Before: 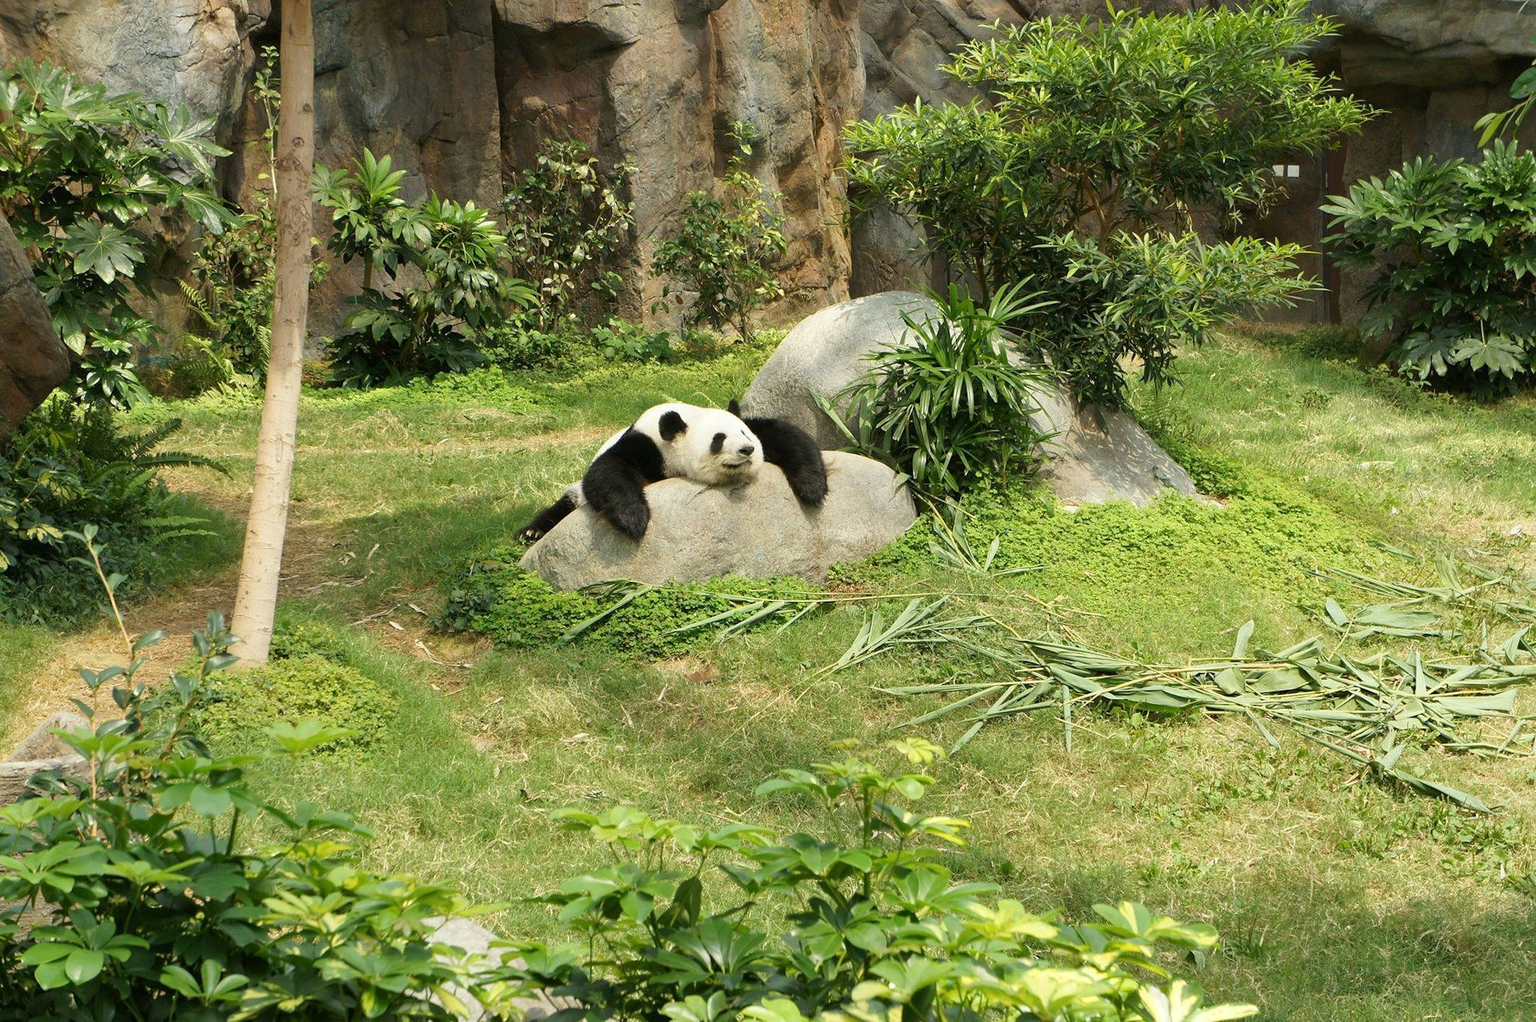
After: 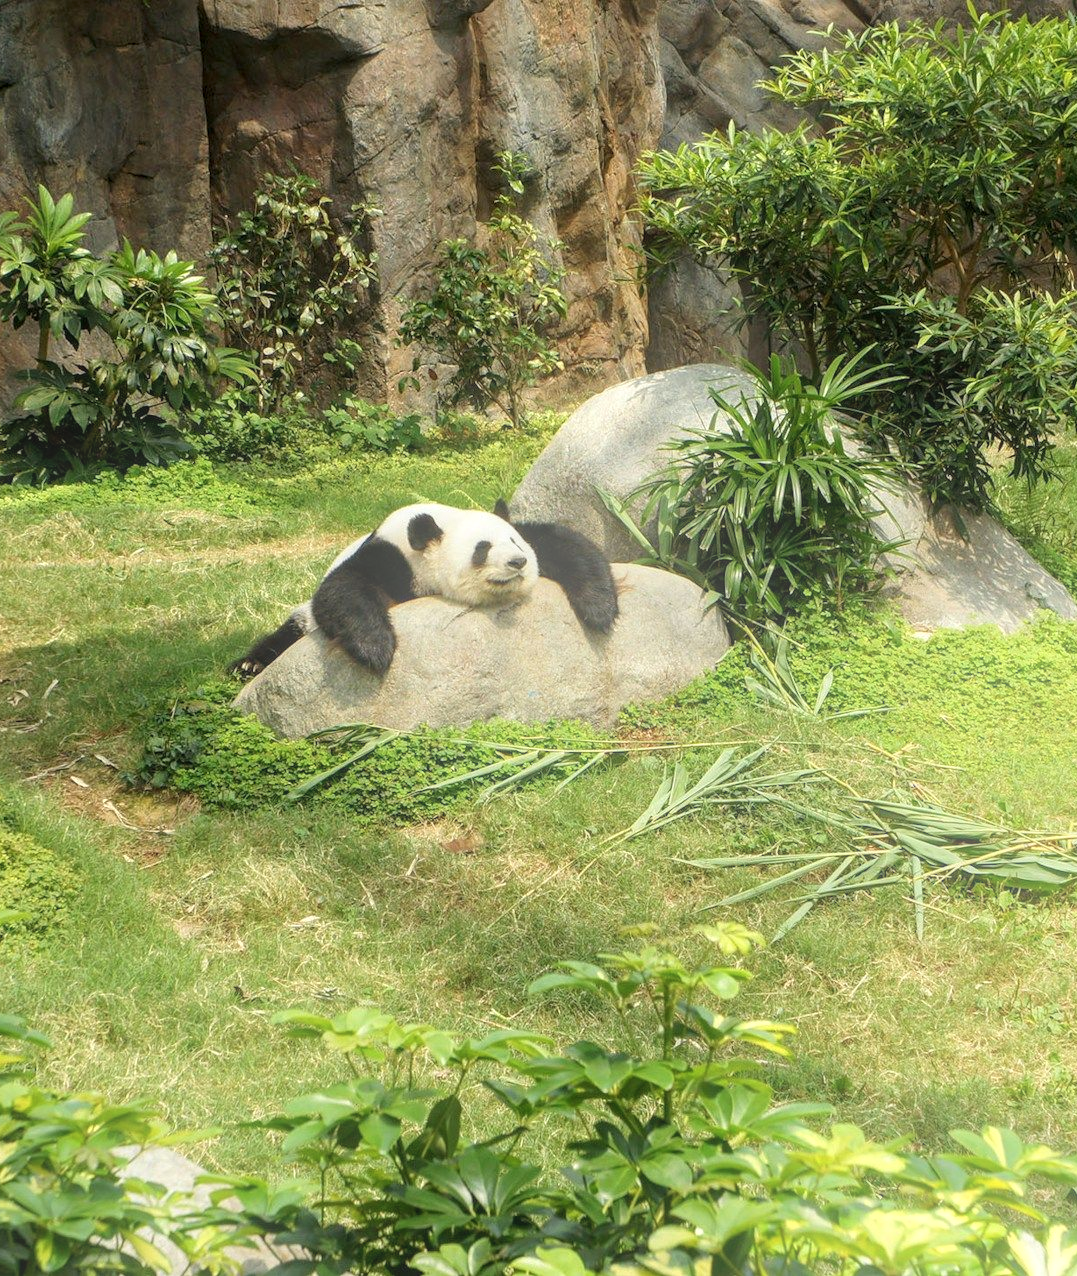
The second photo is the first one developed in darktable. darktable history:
bloom: on, module defaults
crop: left 21.674%, right 22.086%
local contrast: on, module defaults
